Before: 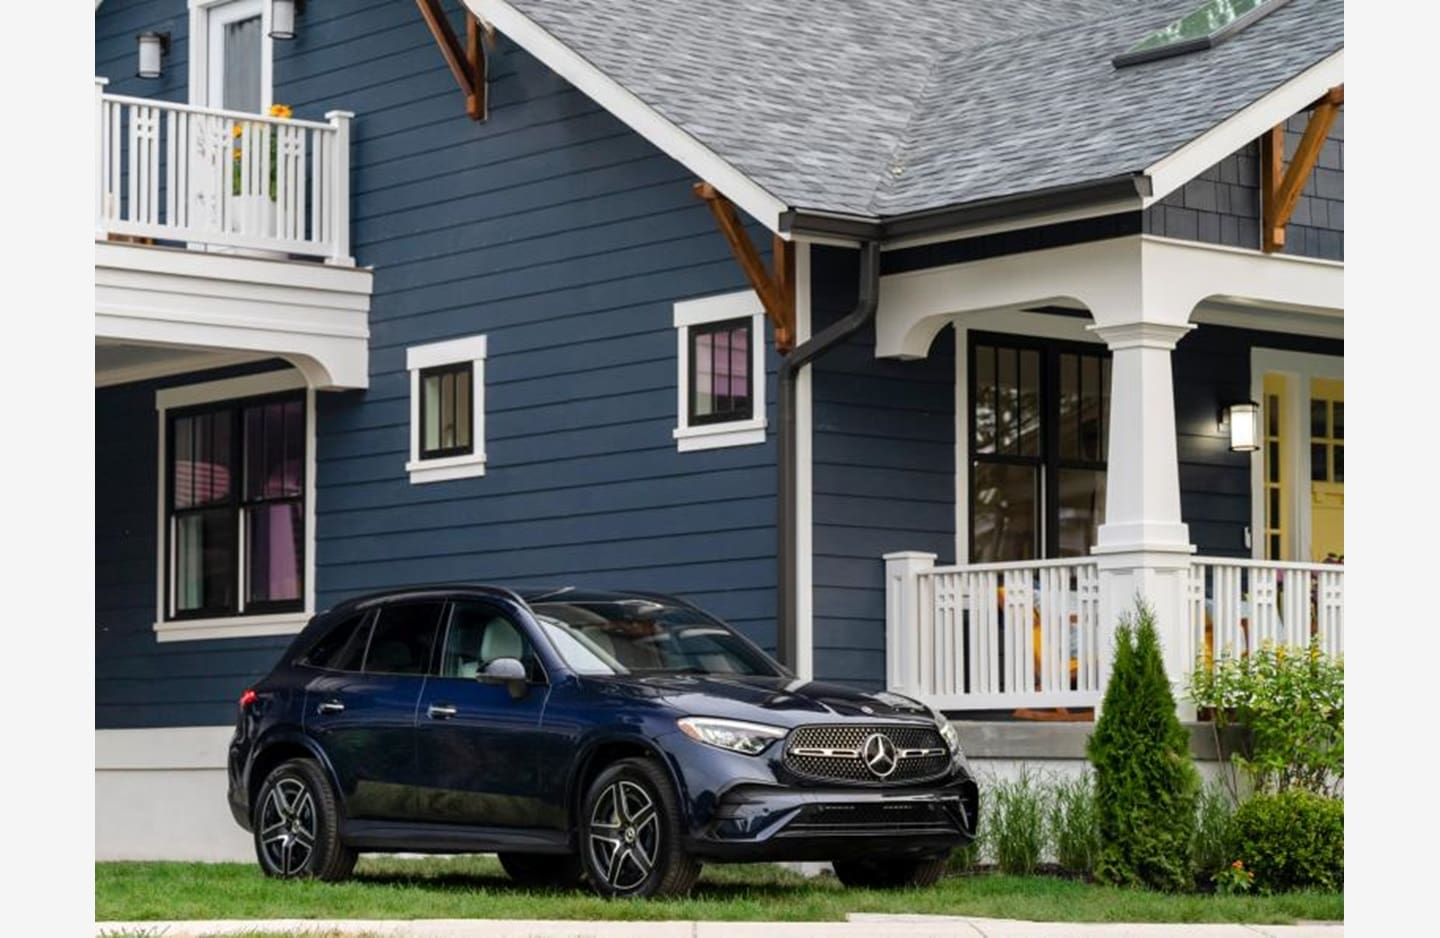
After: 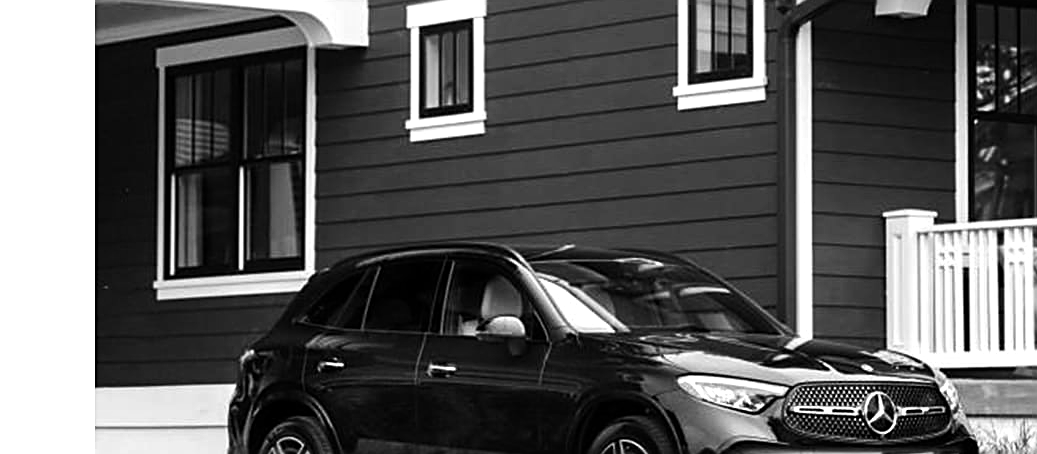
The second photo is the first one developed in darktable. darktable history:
monochrome: on, module defaults
crop: top 36.498%, right 27.964%, bottom 14.995%
sharpen: on, module defaults
tone equalizer: -8 EV -0.75 EV, -7 EV -0.7 EV, -6 EV -0.6 EV, -5 EV -0.4 EV, -3 EV 0.4 EV, -2 EV 0.6 EV, -1 EV 0.7 EV, +0 EV 0.75 EV, edges refinement/feathering 500, mask exposure compensation -1.57 EV, preserve details no
